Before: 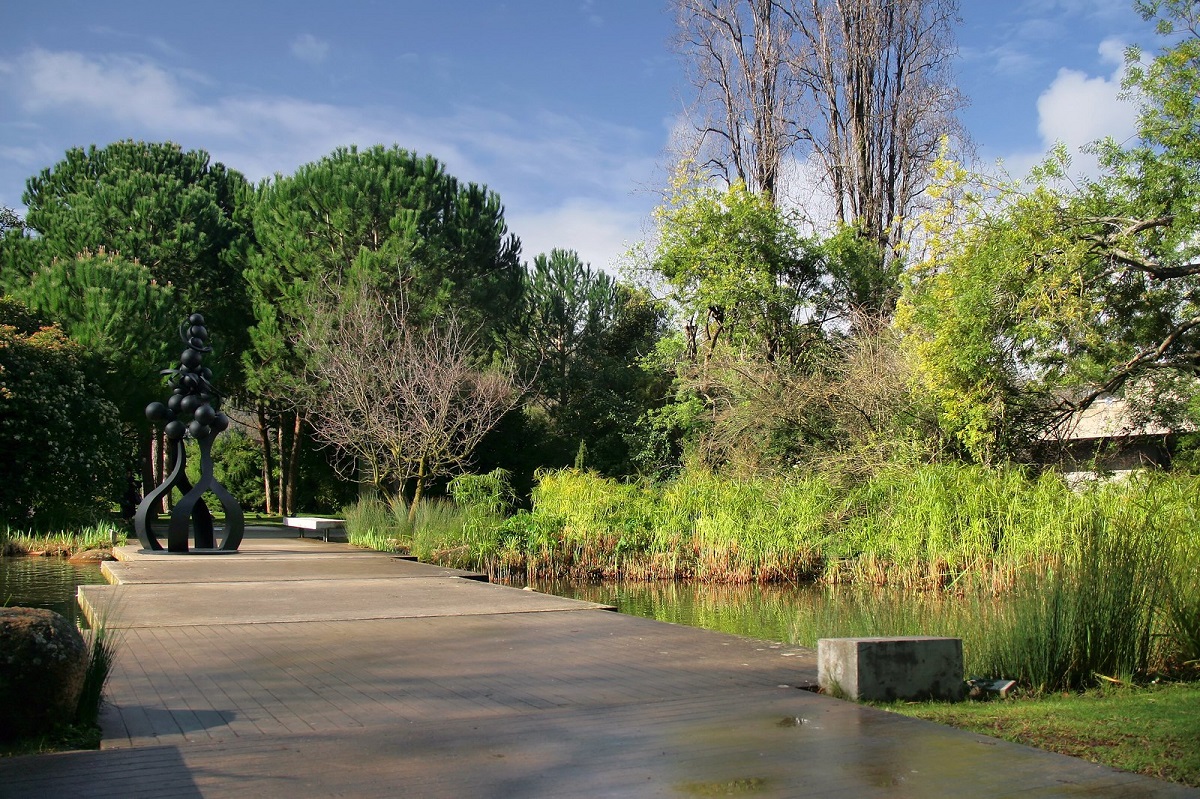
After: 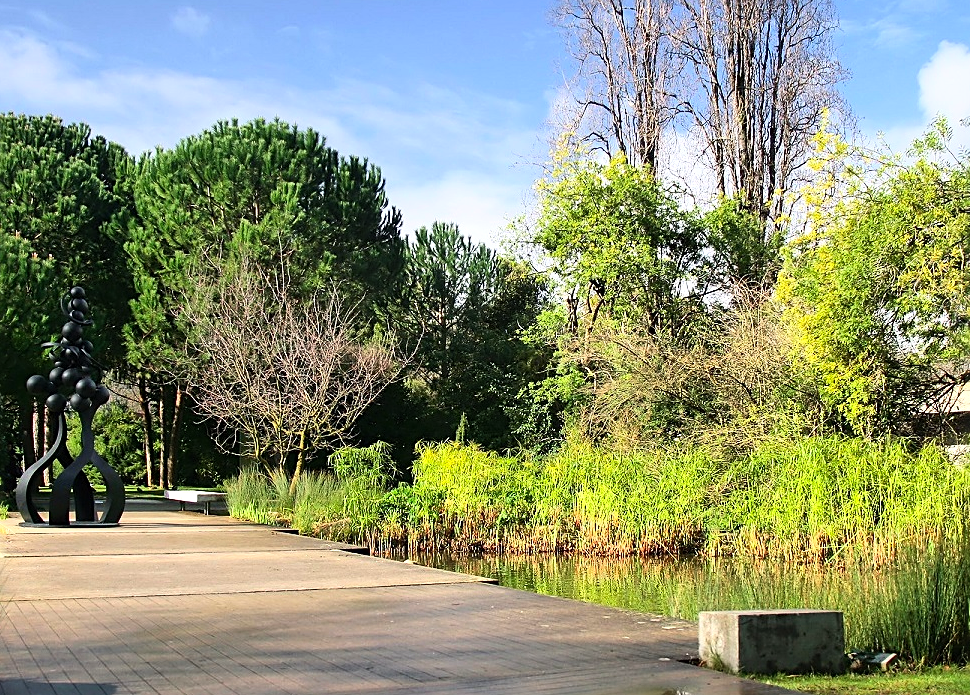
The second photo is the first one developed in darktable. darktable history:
contrast brightness saturation: contrast 0.2, brightness 0.16, saturation 0.22
tone equalizer: -8 EV -0.417 EV, -7 EV -0.389 EV, -6 EV -0.333 EV, -5 EV -0.222 EV, -3 EV 0.222 EV, -2 EV 0.333 EV, -1 EV 0.389 EV, +0 EV 0.417 EV, edges refinement/feathering 500, mask exposure compensation -1.57 EV, preserve details no
sharpen: on, module defaults
crop: left 9.929%, top 3.475%, right 9.188%, bottom 9.529%
